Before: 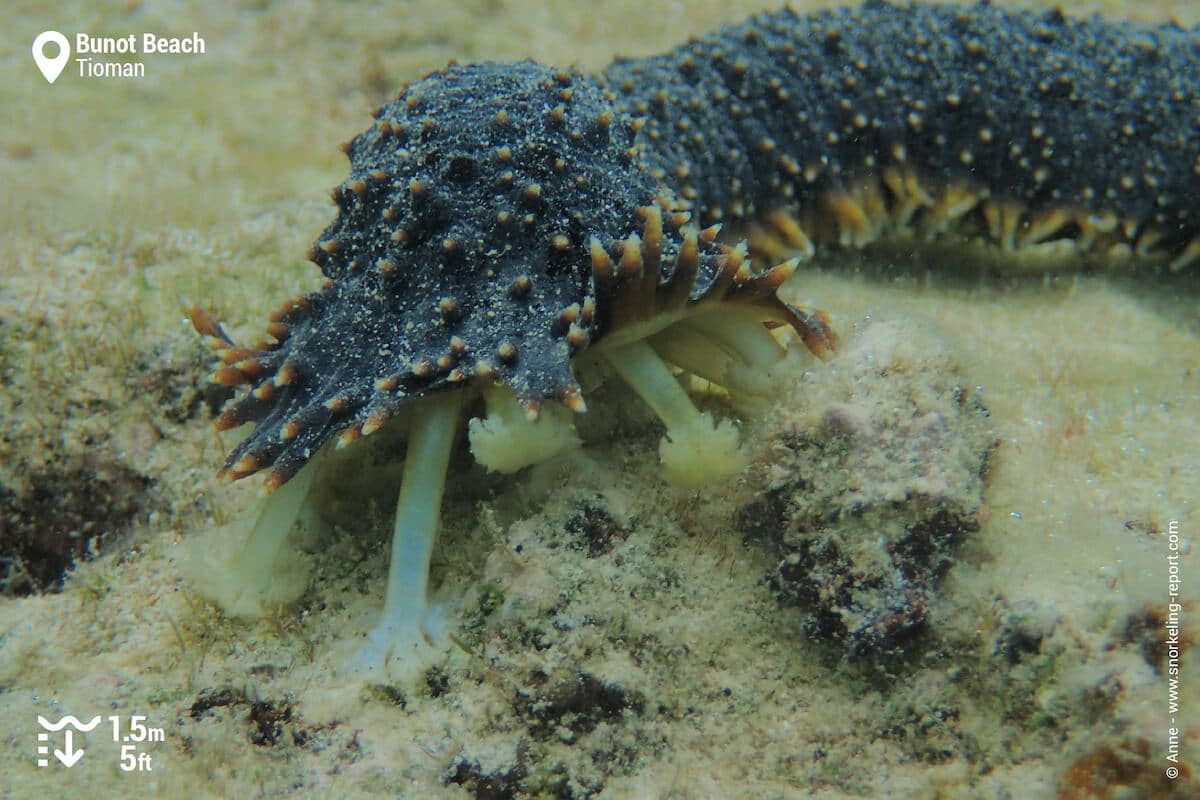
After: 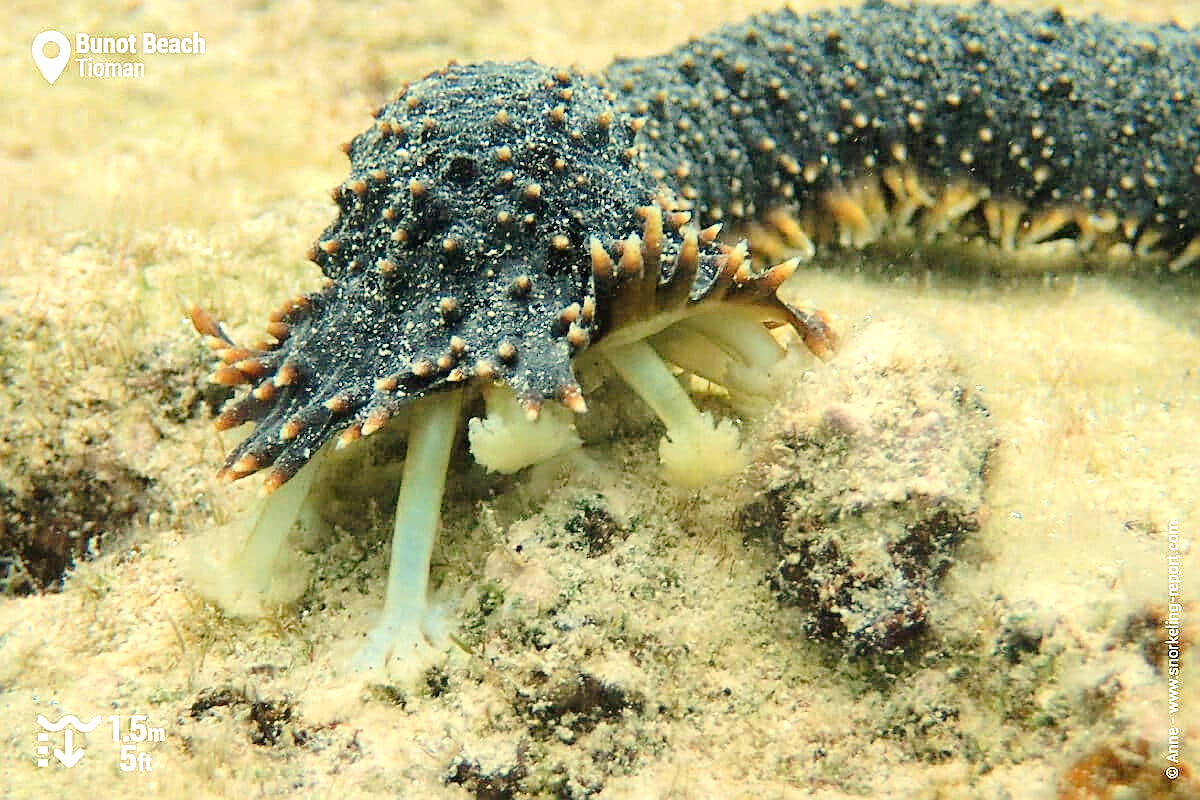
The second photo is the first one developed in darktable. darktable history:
exposure: black level correction 0, exposure 1.1 EV, compensate exposure bias true, compensate highlight preservation false
tone curve: curves: ch0 [(0, 0) (0.003, 0.001) (0.011, 0.004) (0.025, 0.013) (0.044, 0.022) (0.069, 0.035) (0.1, 0.053) (0.136, 0.088) (0.177, 0.149) (0.224, 0.213) (0.277, 0.293) (0.335, 0.381) (0.399, 0.463) (0.468, 0.546) (0.543, 0.616) (0.623, 0.693) (0.709, 0.766) (0.801, 0.843) (0.898, 0.921) (1, 1)], preserve colors none
white balance: red 1.138, green 0.996, blue 0.812
sharpen: on, module defaults
local contrast: mode bilateral grid, contrast 20, coarseness 50, detail 120%, midtone range 0.2
